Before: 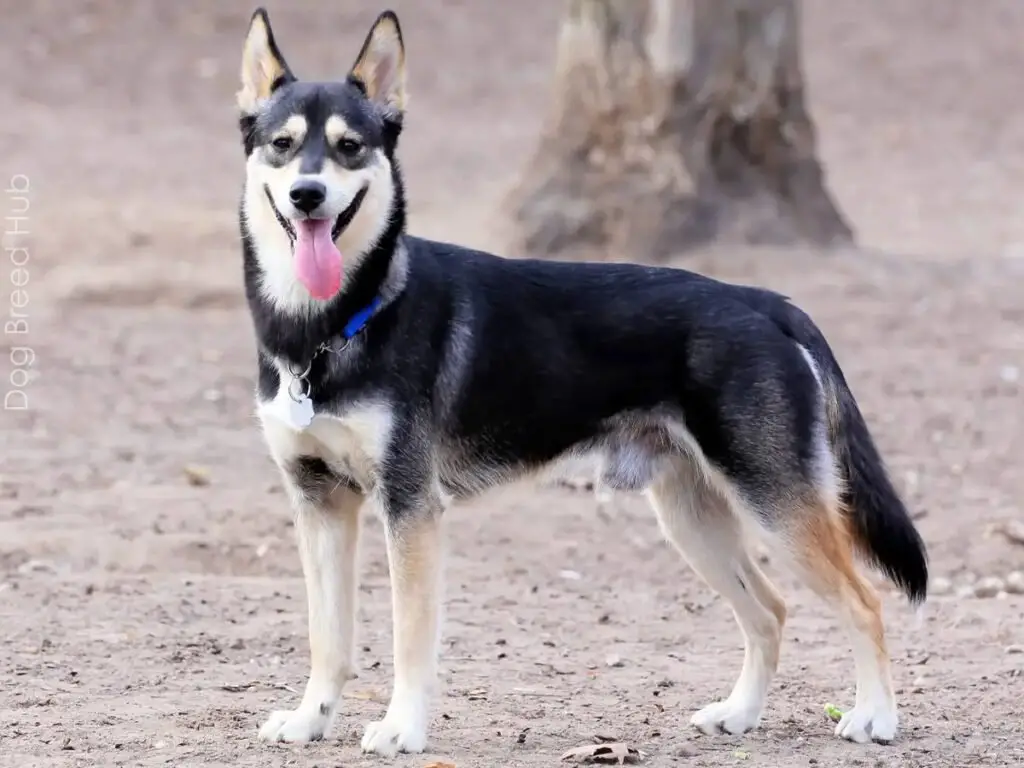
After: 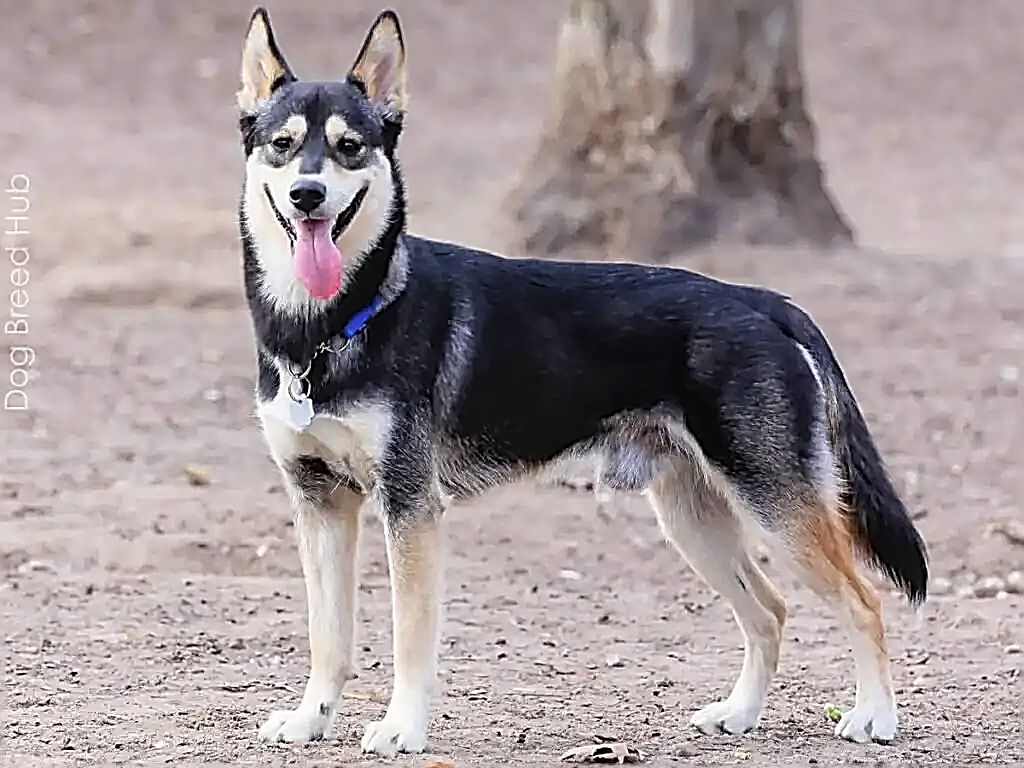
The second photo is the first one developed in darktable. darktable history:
sharpen: amount 1.999
local contrast: detail 114%
